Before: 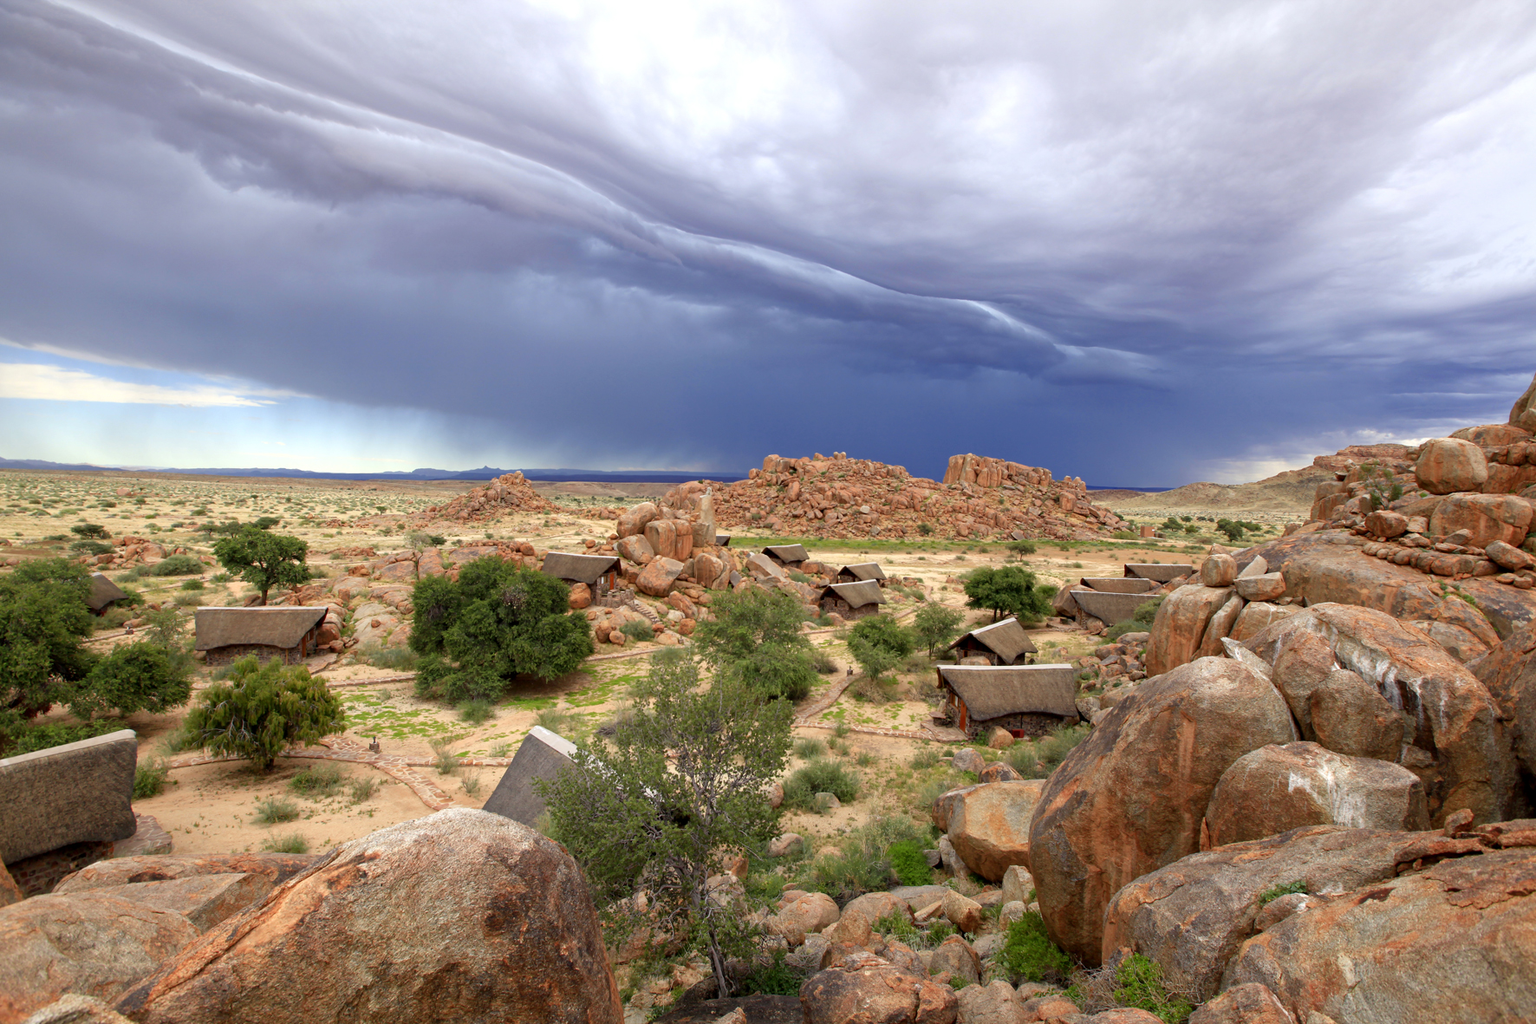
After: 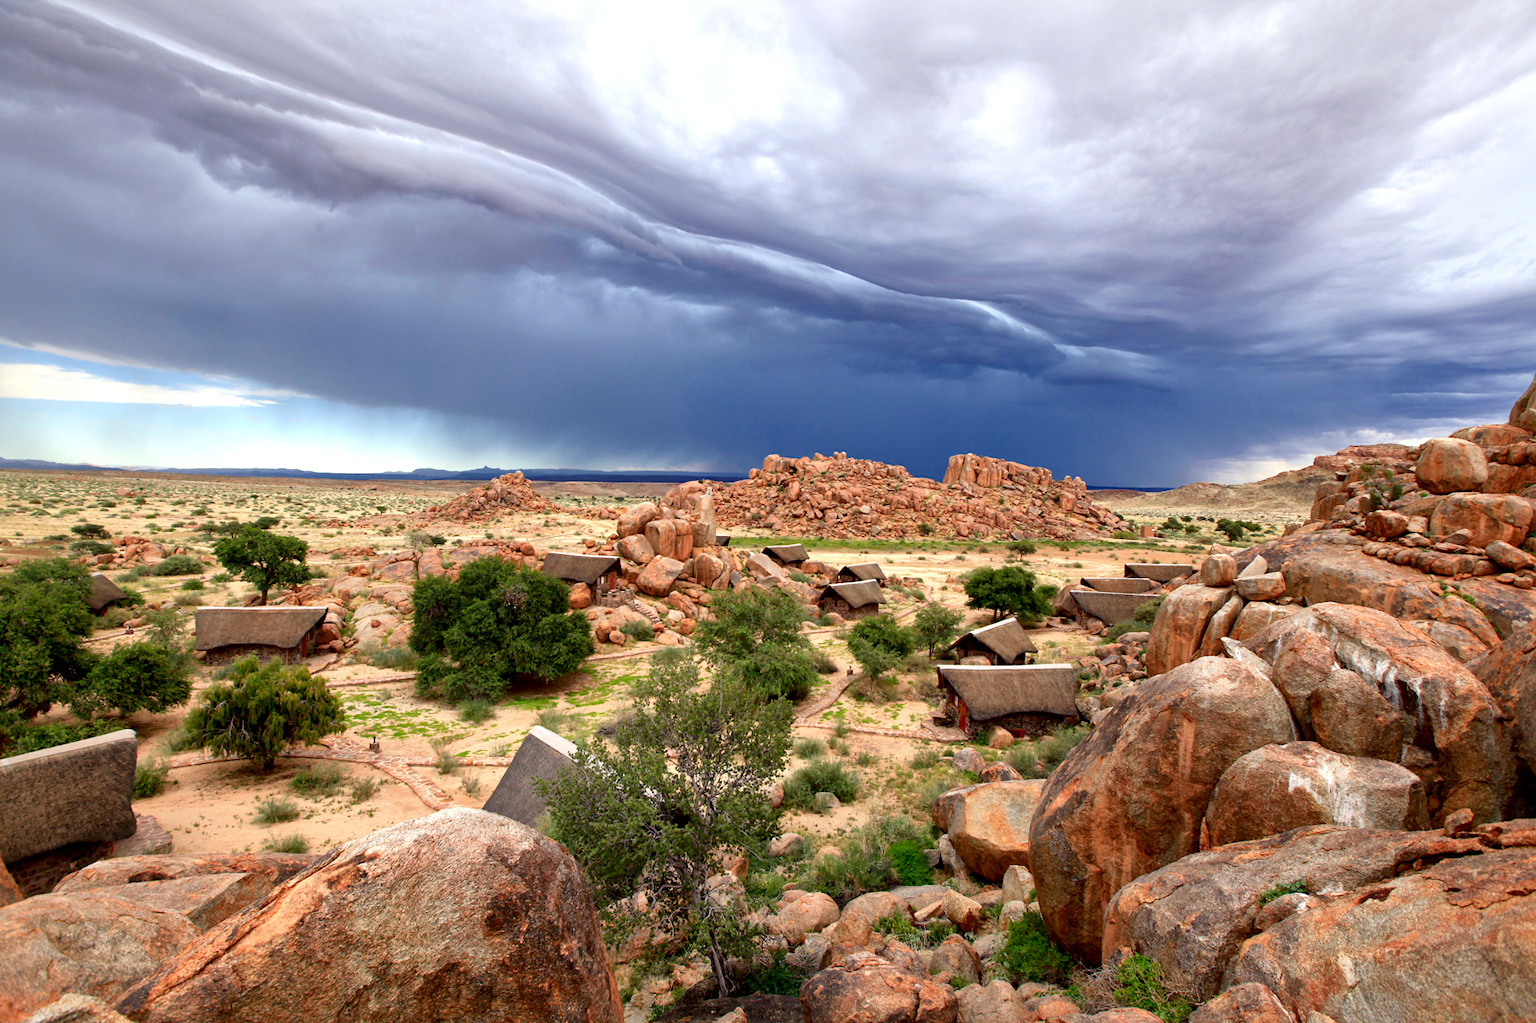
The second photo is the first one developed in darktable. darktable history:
local contrast: mode bilateral grid, contrast 25, coarseness 61, detail 152%, midtone range 0.2
